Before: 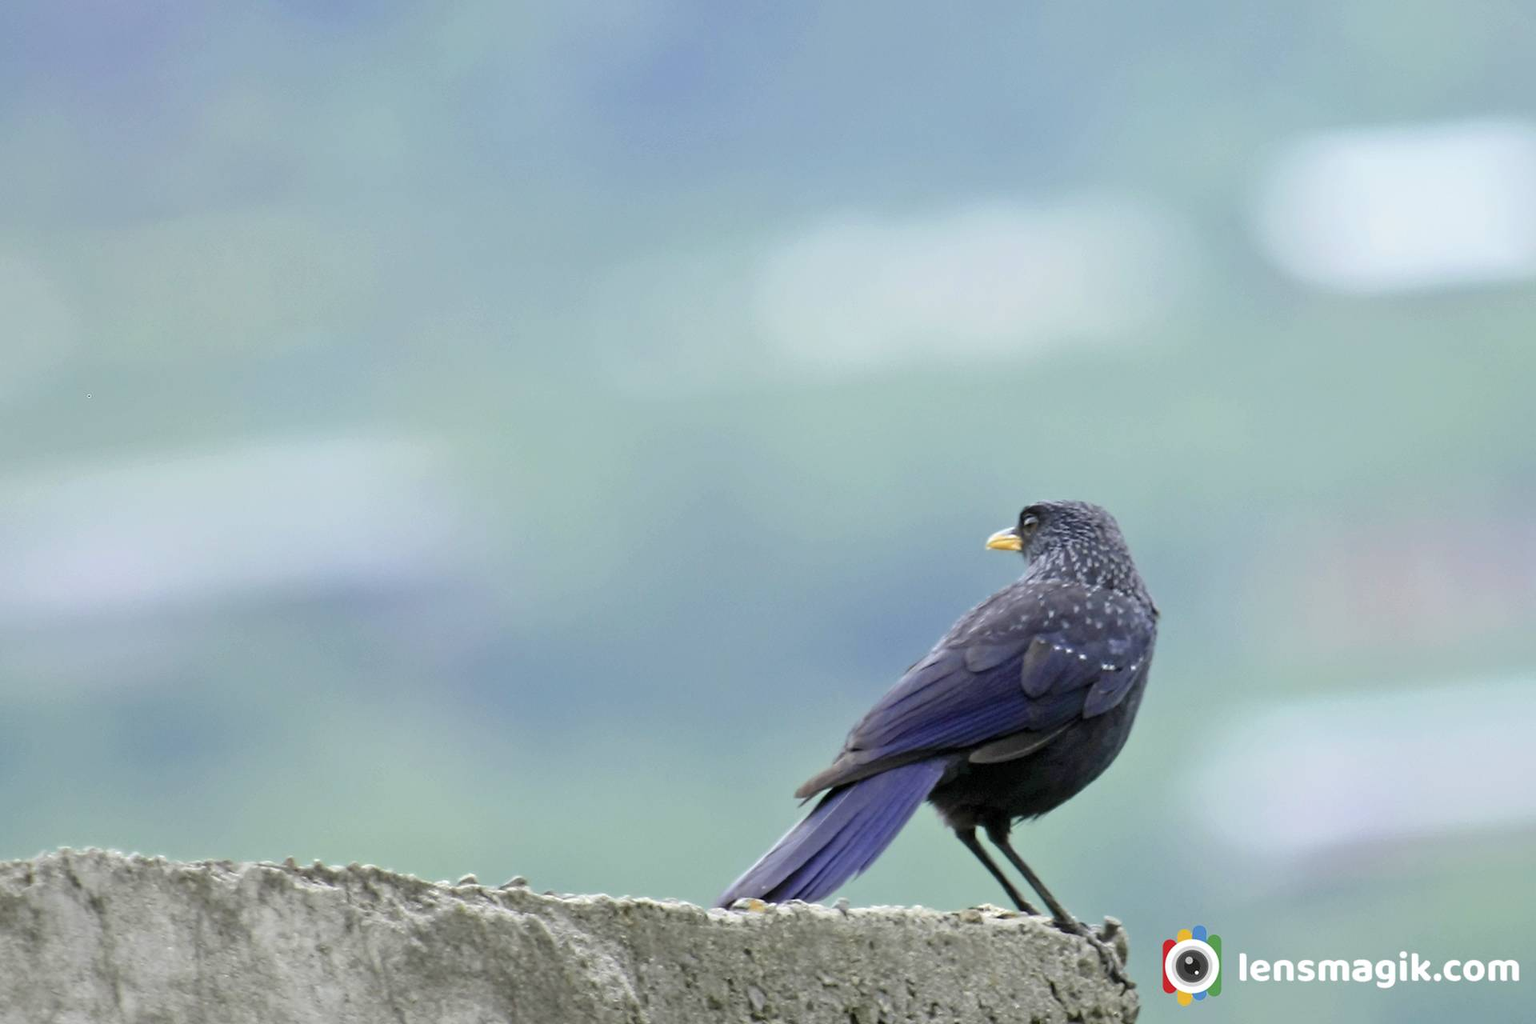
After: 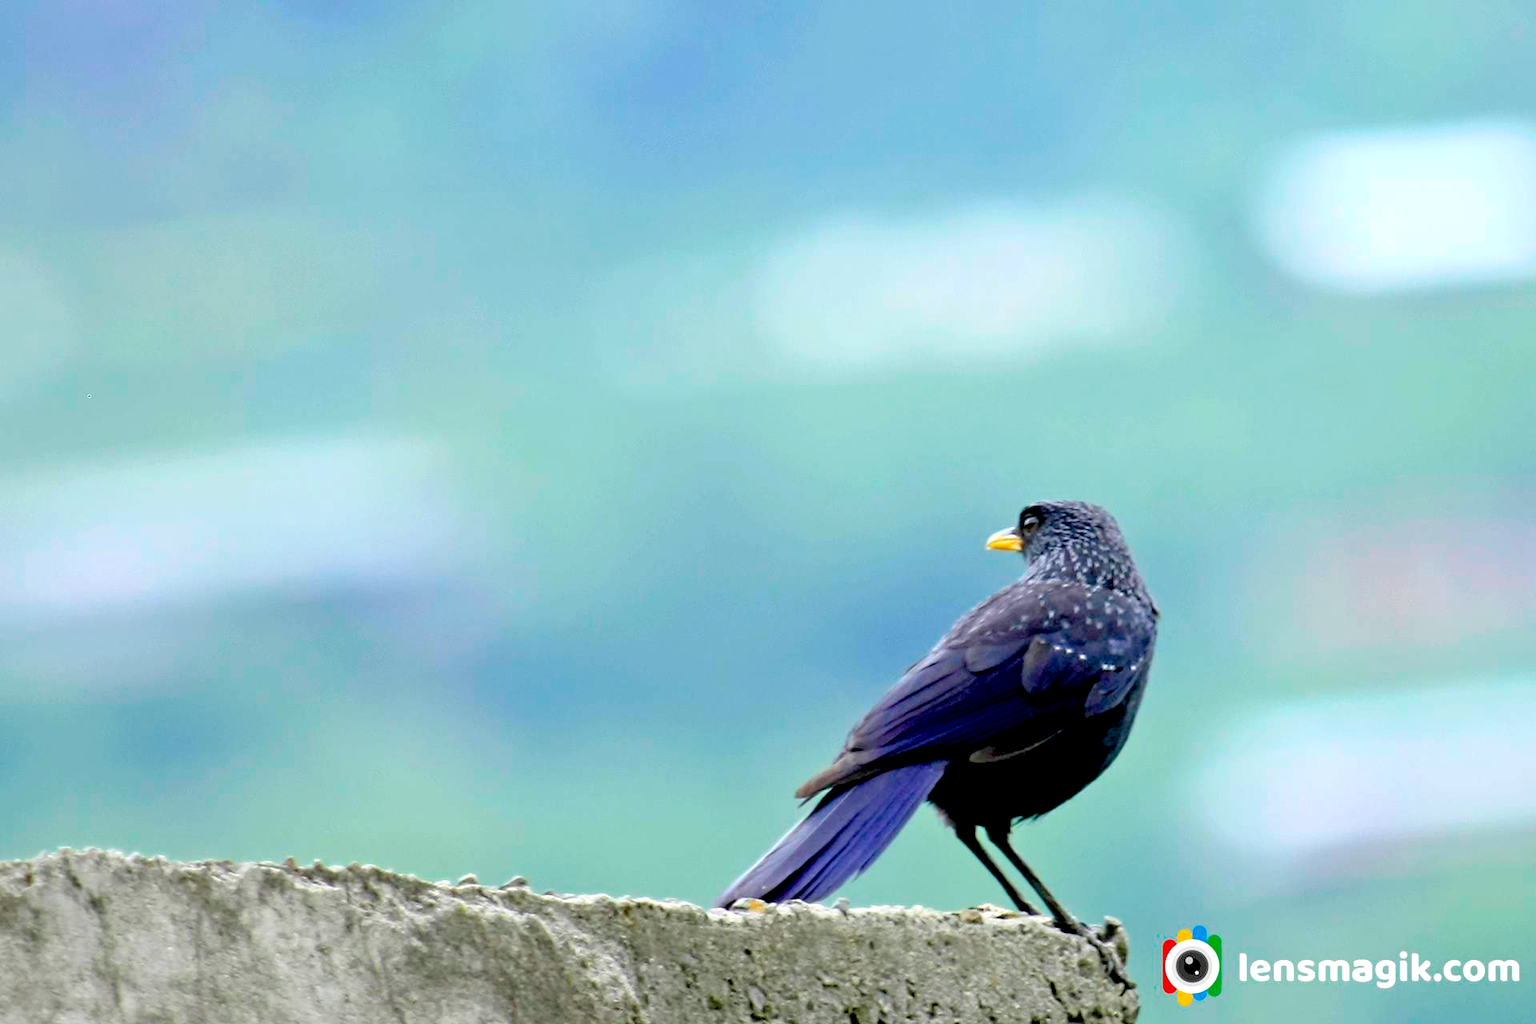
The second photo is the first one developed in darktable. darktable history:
exposure: black level correction 0.031, exposure 0.304 EV, compensate highlight preservation false
color balance rgb: perceptual saturation grading › global saturation 20%, global vibrance 20%
